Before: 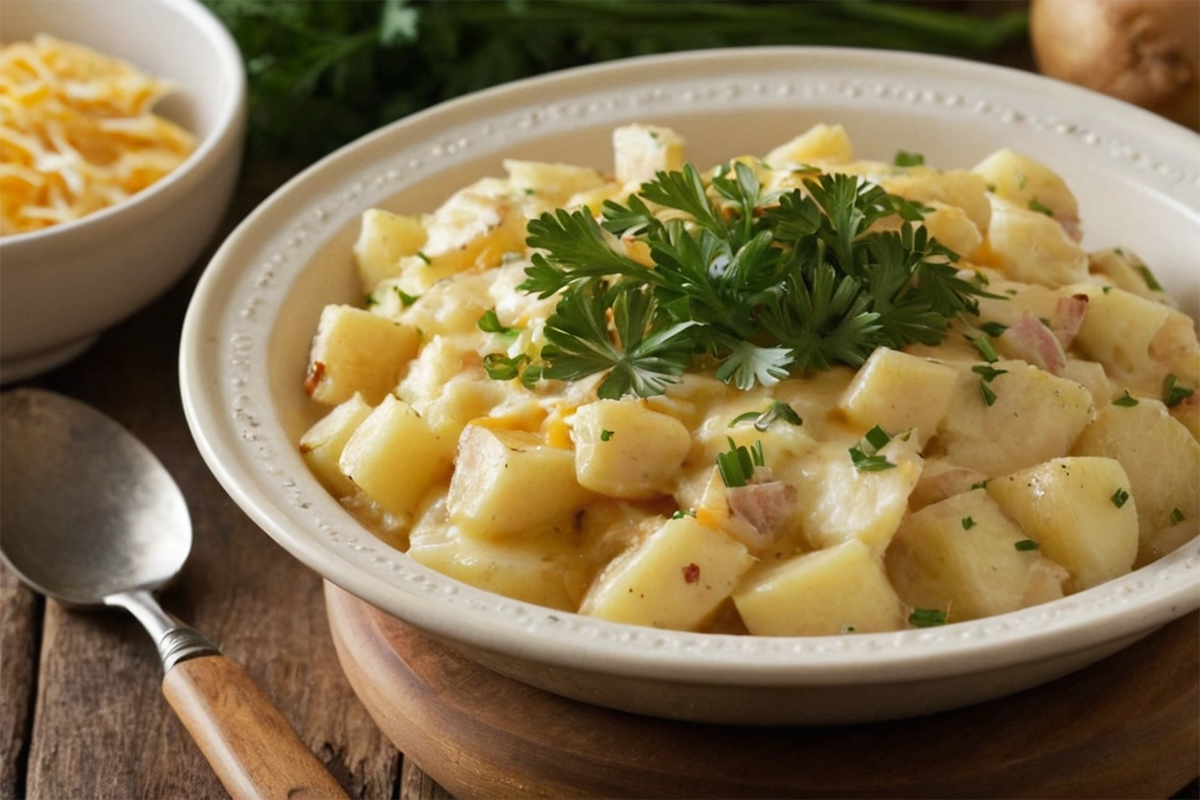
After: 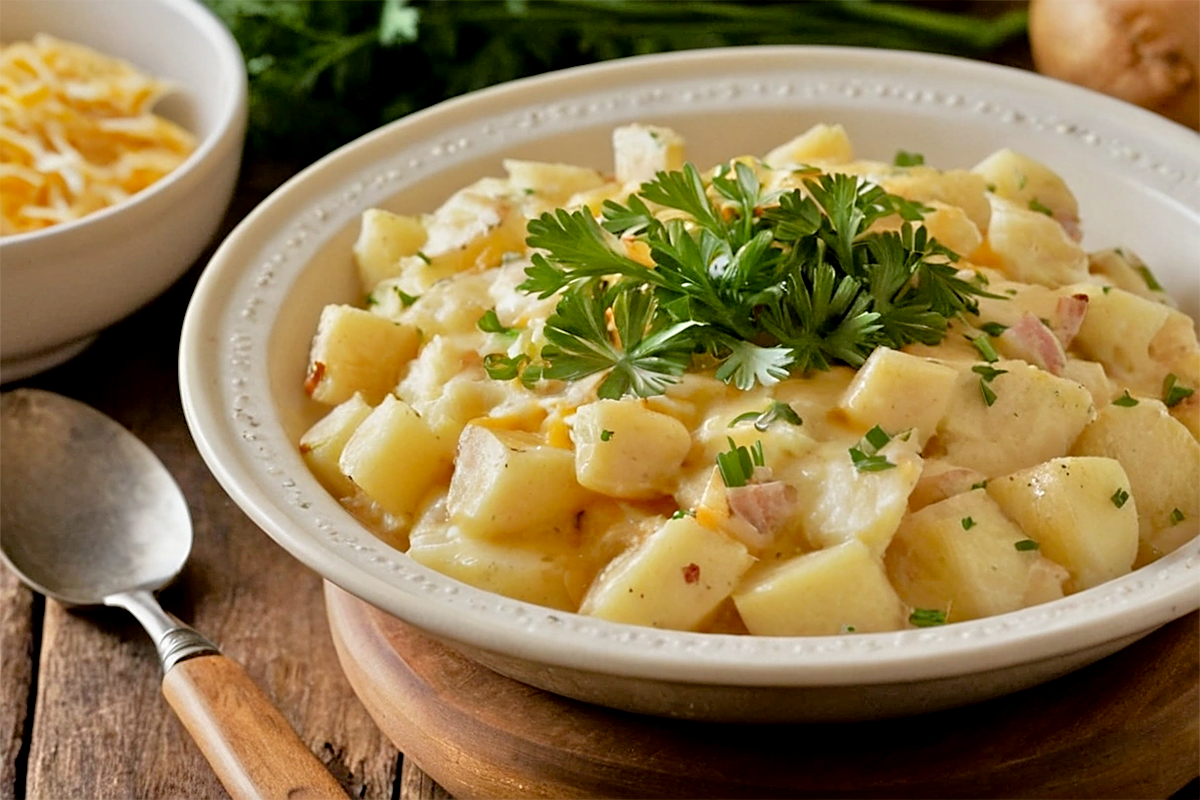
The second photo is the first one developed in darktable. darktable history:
sharpen: on, module defaults
tone equalizer: -7 EV 0.15 EV, -6 EV 0.6 EV, -5 EV 1.15 EV, -4 EV 1.33 EV, -3 EV 1.15 EV, -2 EV 0.6 EV, -1 EV 0.15 EV, mask exposure compensation -0.5 EV
exposure: black level correction 0.006, exposure -0.226 EV, compensate highlight preservation false
